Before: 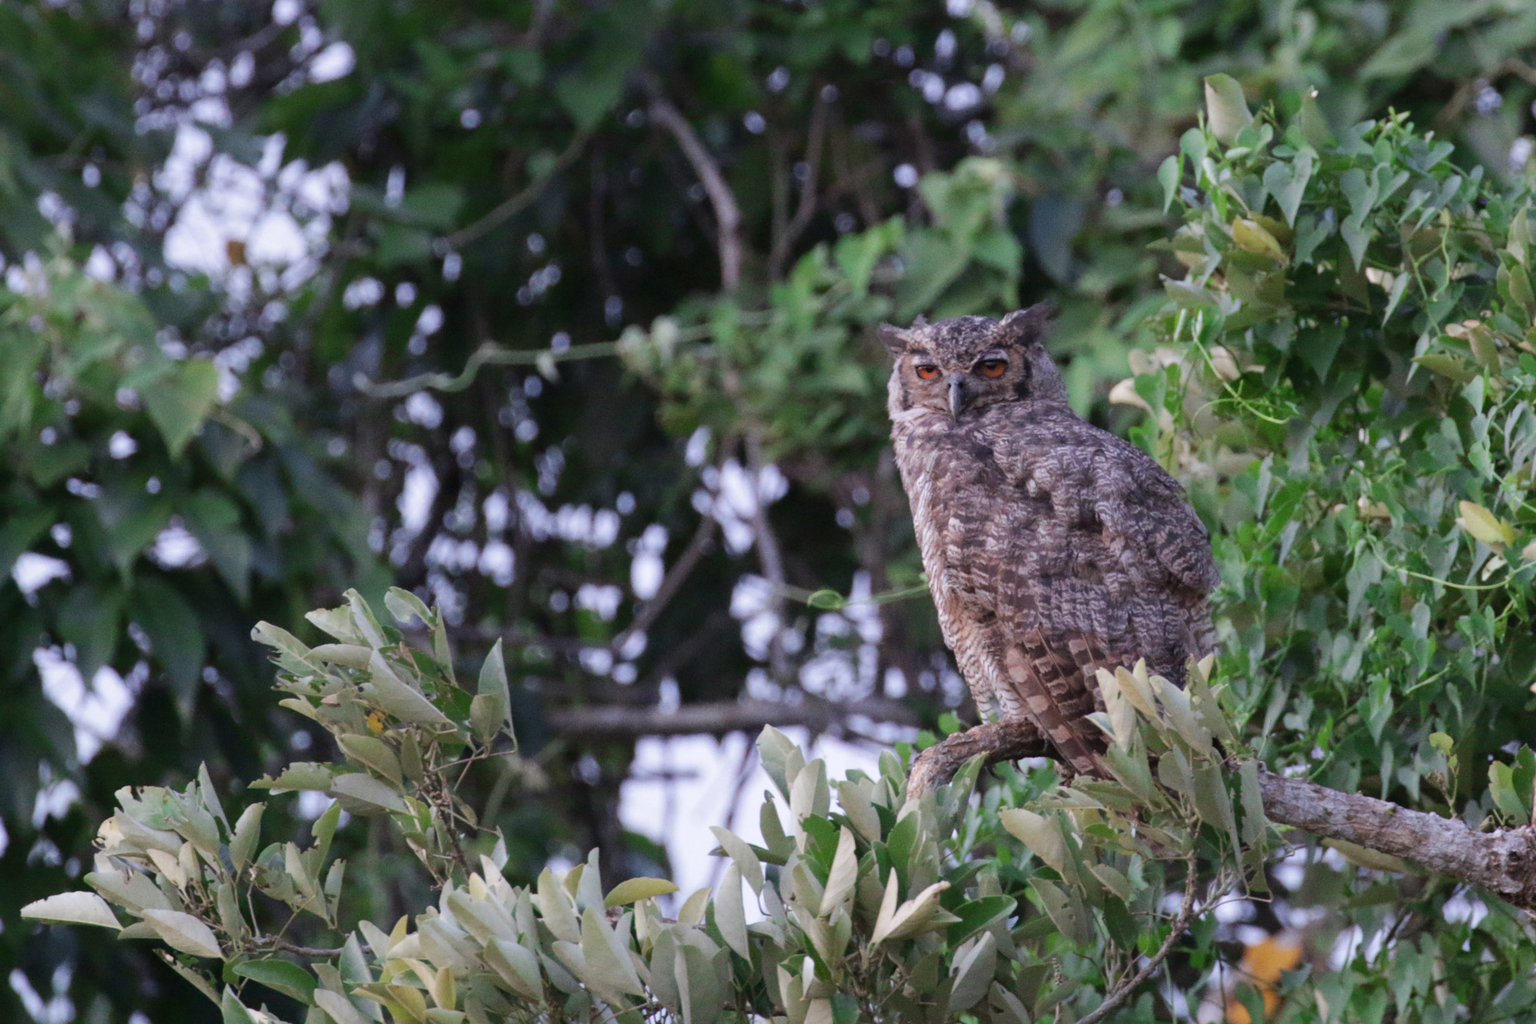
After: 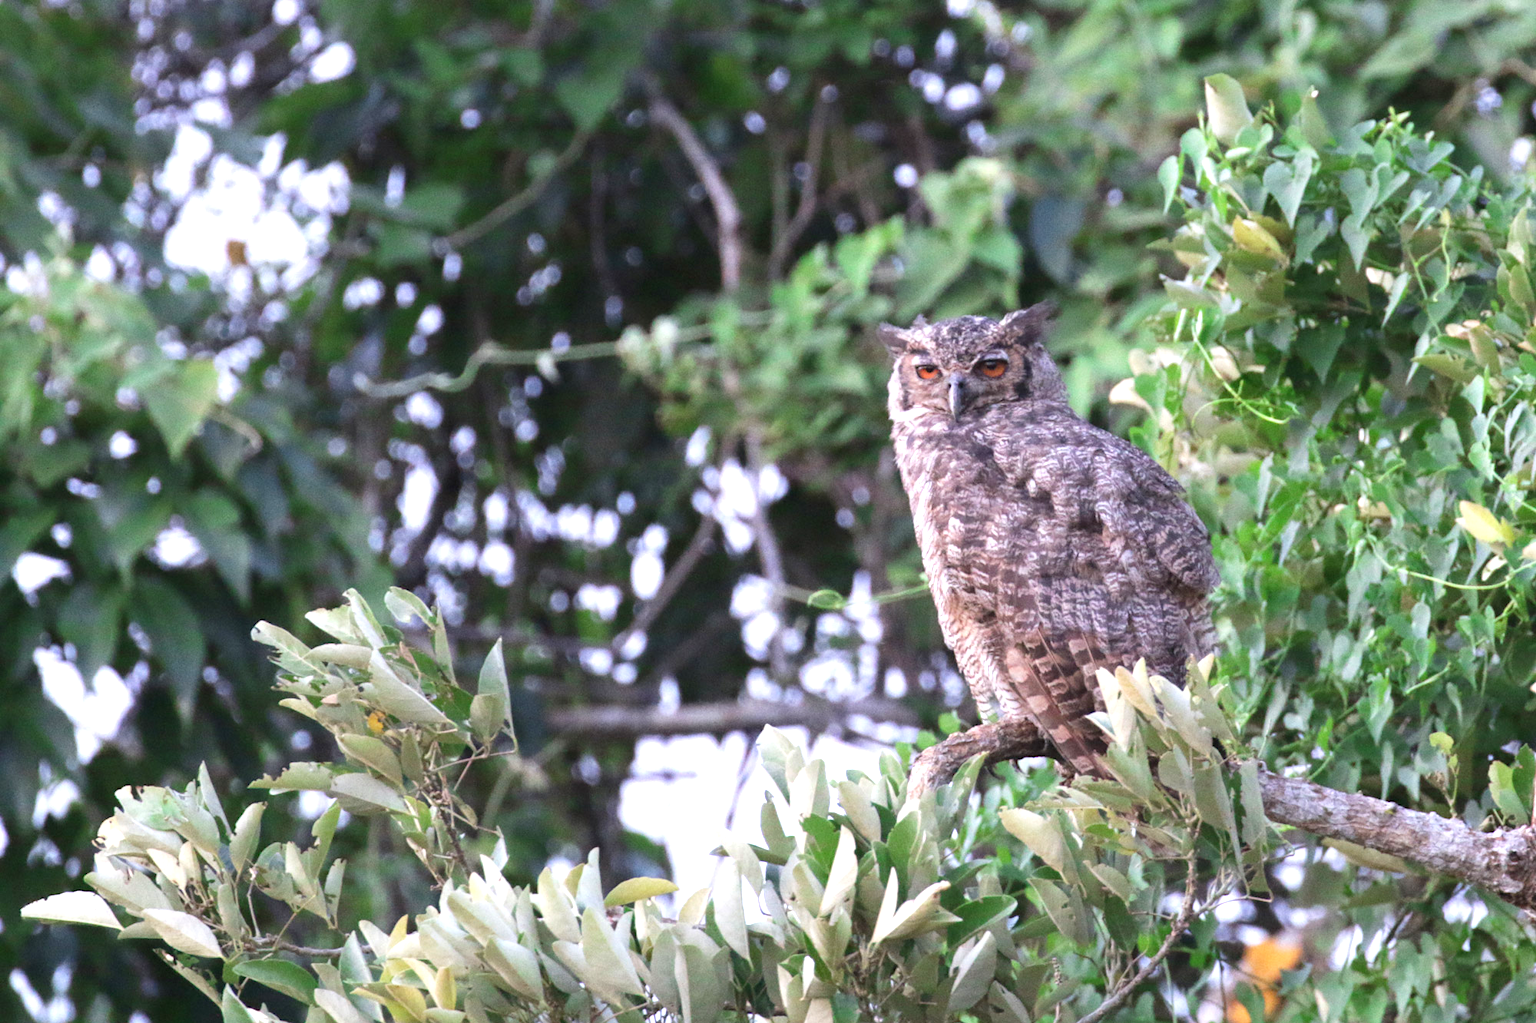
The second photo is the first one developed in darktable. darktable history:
exposure: exposure 1.135 EV, compensate highlight preservation false
